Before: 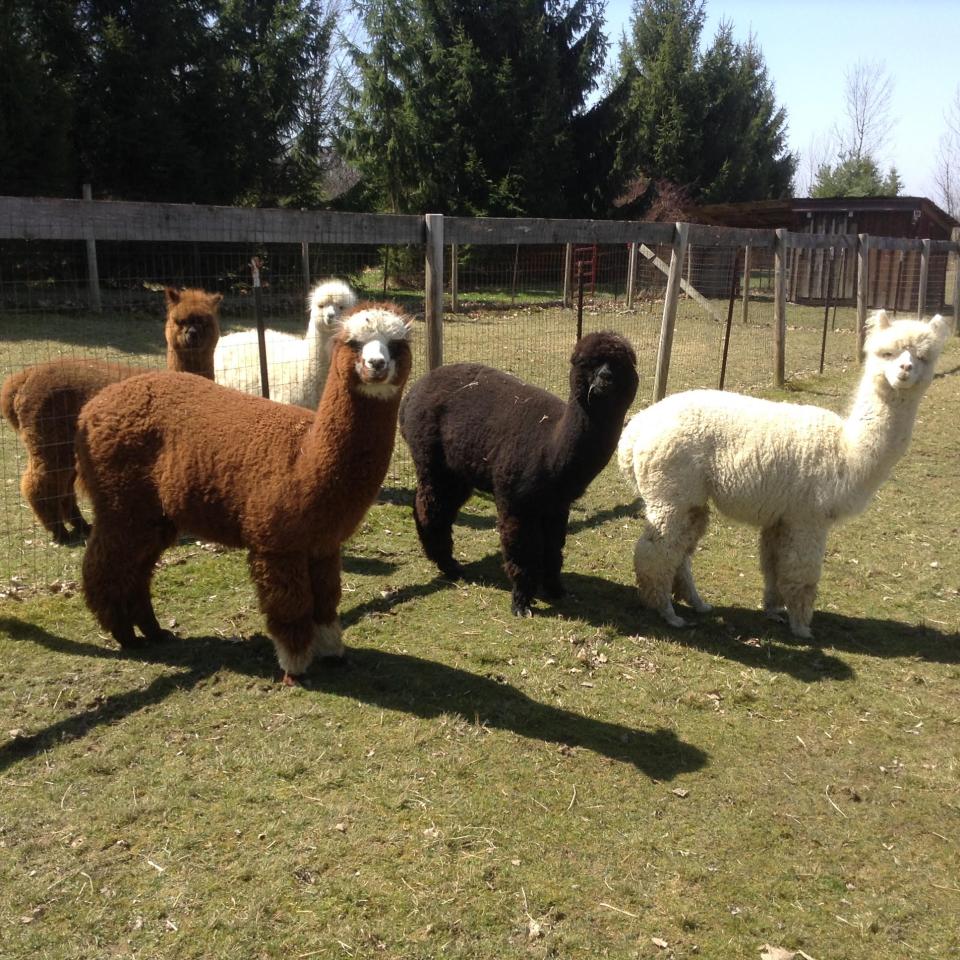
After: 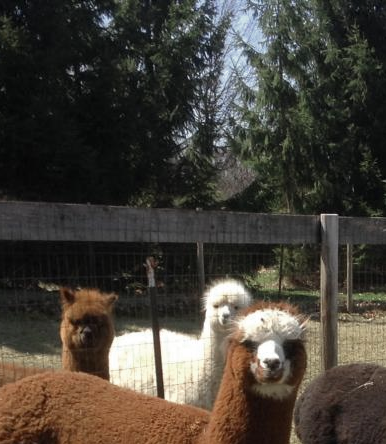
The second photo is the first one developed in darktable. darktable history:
crop and rotate: left 10.974%, top 0.093%, right 48.764%, bottom 53.556%
color zones: curves: ch0 [(0, 0.5) (0.125, 0.4) (0.25, 0.5) (0.375, 0.4) (0.5, 0.4) (0.625, 0.35) (0.75, 0.35) (0.875, 0.5)]; ch1 [(0, 0.35) (0.125, 0.45) (0.25, 0.35) (0.375, 0.35) (0.5, 0.35) (0.625, 0.35) (0.75, 0.45) (0.875, 0.35)]; ch2 [(0, 0.6) (0.125, 0.5) (0.25, 0.5) (0.375, 0.6) (0.5, 0.6) (0.625, 0.5) (0.75, 0.5) (0.875, 0.5)]
